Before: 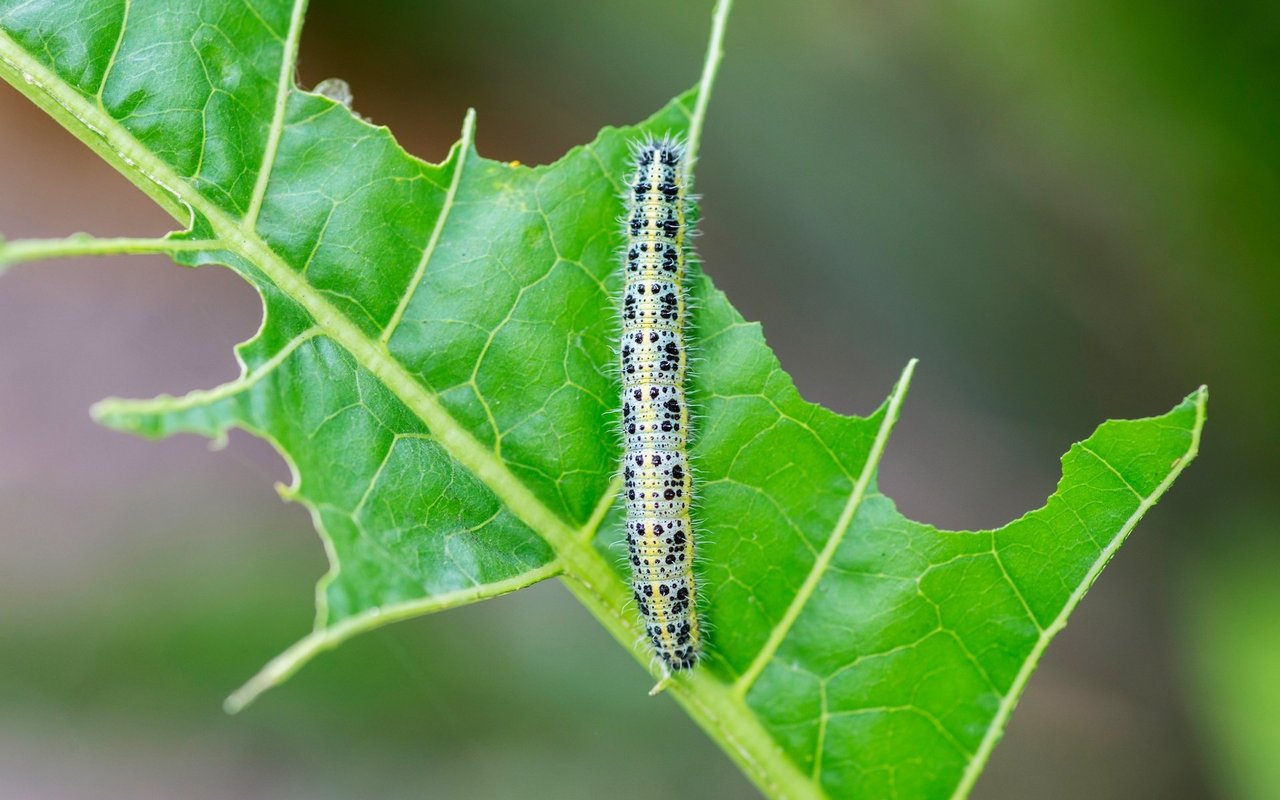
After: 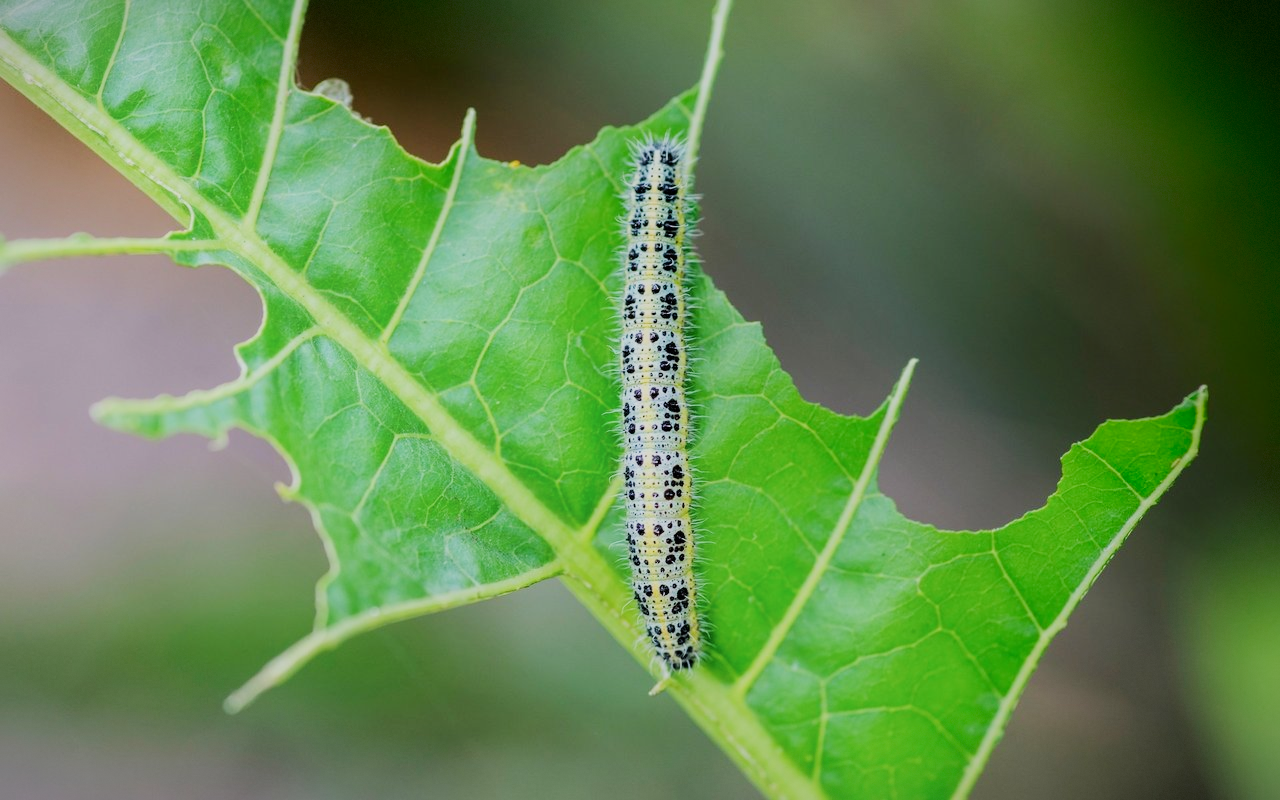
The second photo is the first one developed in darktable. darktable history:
vignetting: fall-off start 98.33%, fall-off radius 99.16%, brightness -0.801, width/height ratio 1.425, dithering 8-bit output, unbound false
filmic rgb: black relative exposure -7.65 EV, white relative exposure 4.56 EV, threshold 3 EV, hardness 3.61, enable highlight reconstruction true
shadows and highlights: shadows -89.67, highlights 91.96, soften with gaussian
